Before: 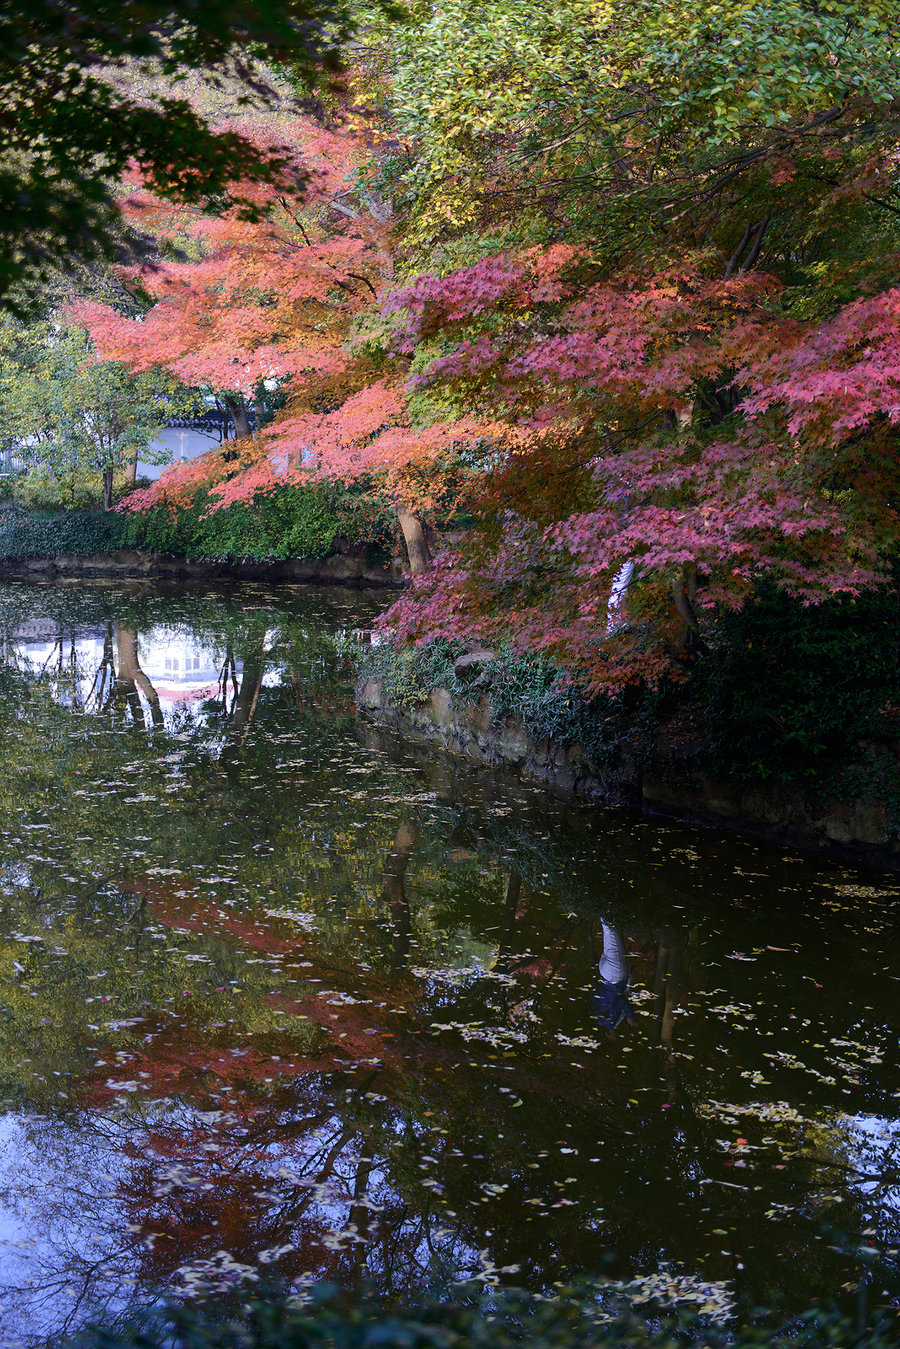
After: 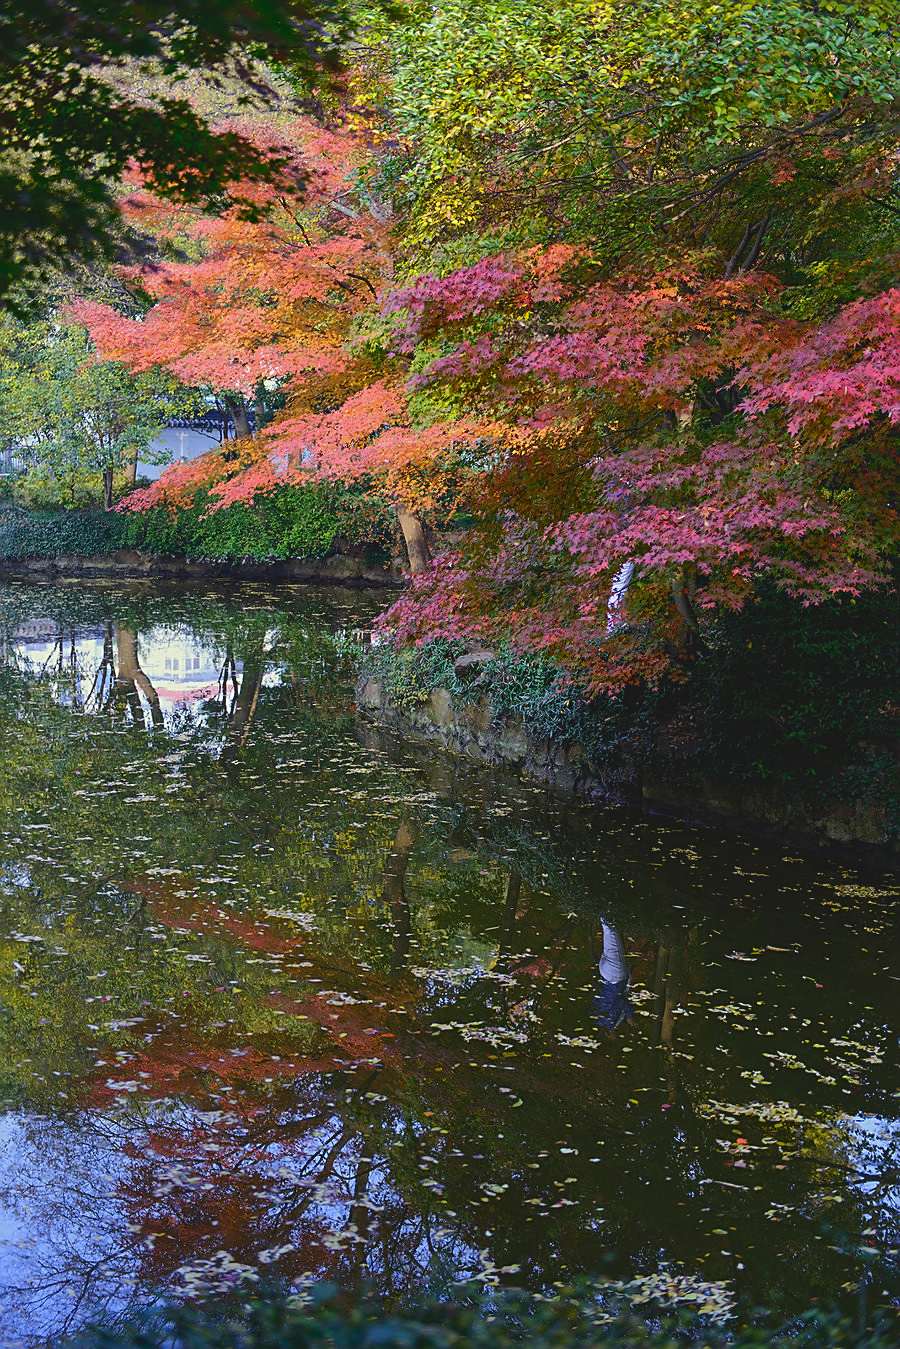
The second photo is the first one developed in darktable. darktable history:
sharpen: on, module defaults
color correction: highlights a* -5.8, highlights b* 10.92
contrast brightness saturation: contrast -0.176, saturation 0.188
local contrast: mode bilateral grid, contrast 27, coarseness 17, detail 115%, midtone range 0.2
